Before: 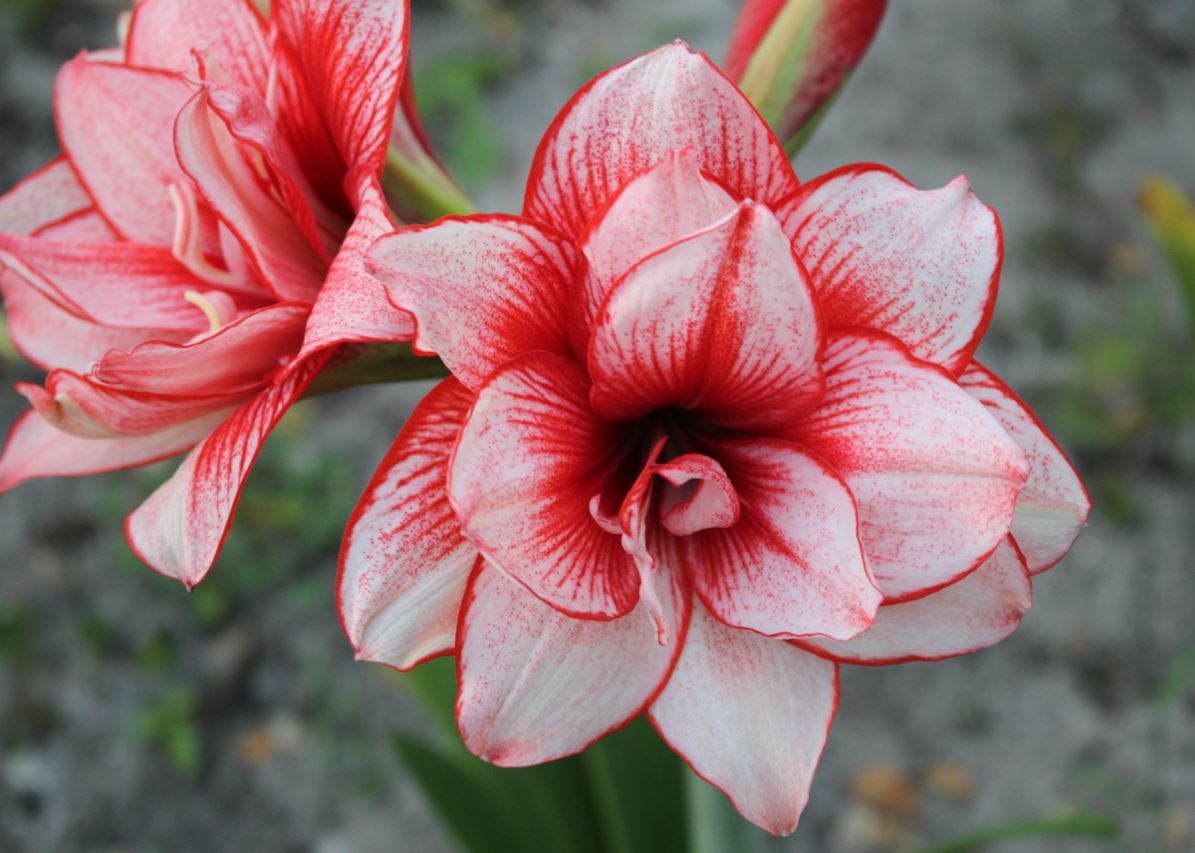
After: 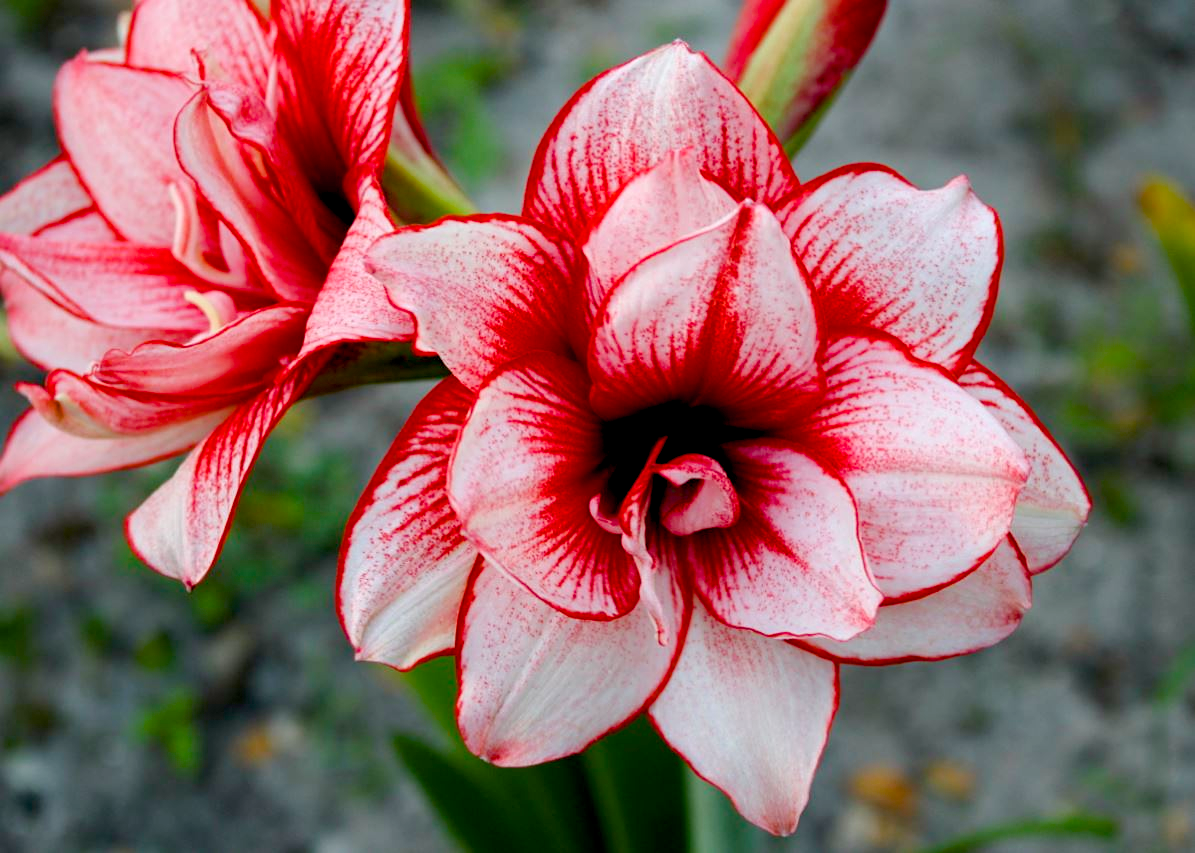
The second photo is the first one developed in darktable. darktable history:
sharpen: amount 0.2
color balance rgb: shadows lift › luminance -9.41%, highlights gain › luminance 17.6%, global offset › luminance -1.45%, perceptual saturation grading › highlights -17.77%, perceptual saturation grading › mid-tones 33.1%, perceptual saturation grading › shadows 50.52%, global vibrance 24.22%
